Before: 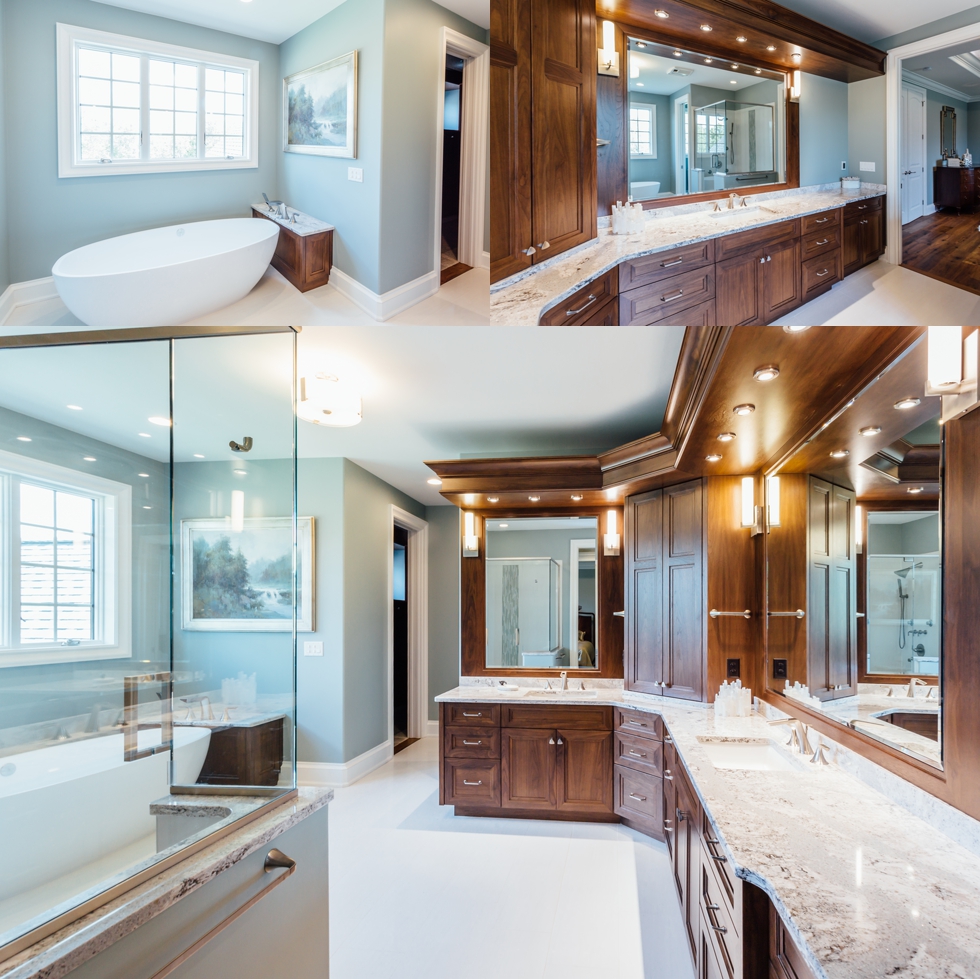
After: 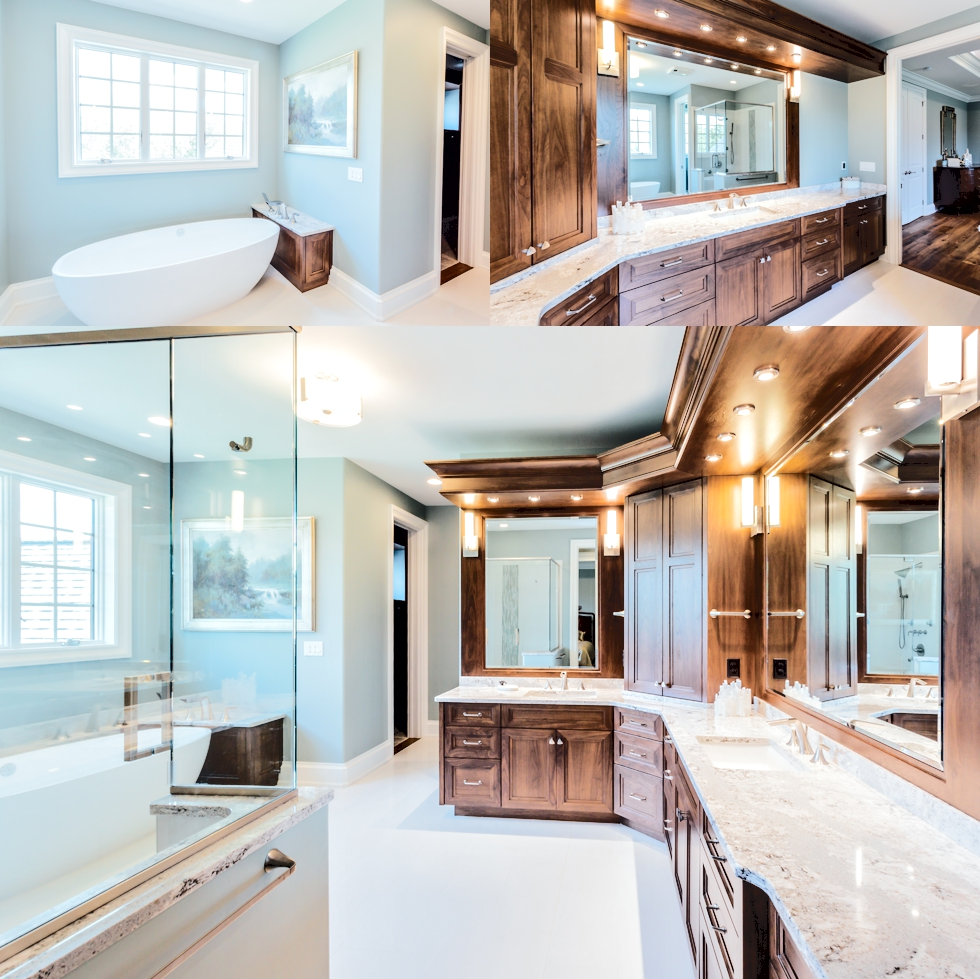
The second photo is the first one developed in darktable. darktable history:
contrast equalizer: y [[0.531, 0.548, 0.559, 0.557, 0.544, 0.527], [0.5 ×6], [0.5 ×6], [0 ×6], [0 ×6]]
contrast brightness saturation: brightness 0.126
tone curve: curves: ch0 [(0, 0) (0.003, 0.079) (0.011, 0.083) (0.025, 0.088) (0.044, 0.095) (0.069, 0.106) (0.1, 0.115) (0.136, 0.127) (0.177, 0.152) (0.224, 0.198) (0.277, 0.263) (0.335, 0.371) (0.399, 0.483) (0.468, 0.582) (0.543, 0.664) (0.623, 0.726) (0.709, 0.793) (0.801, 0.842) (0.898, 0.896) (1, 1)], color space Lab, independent channels, preserve colors none
